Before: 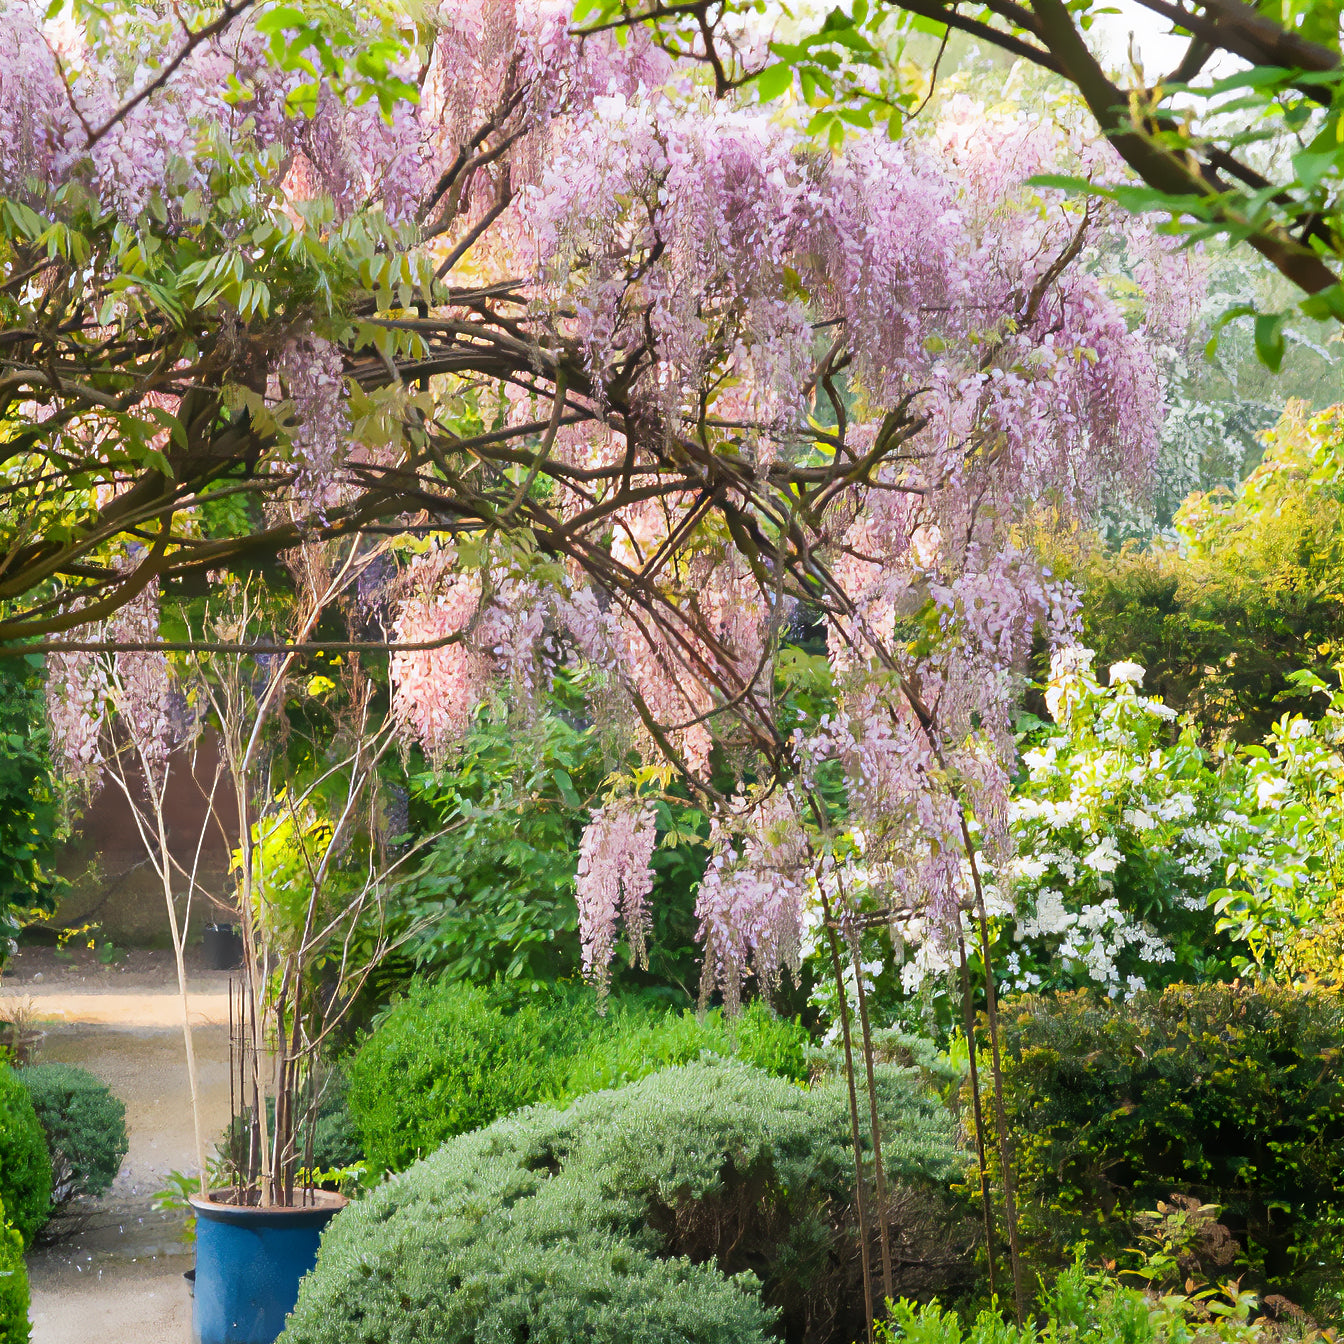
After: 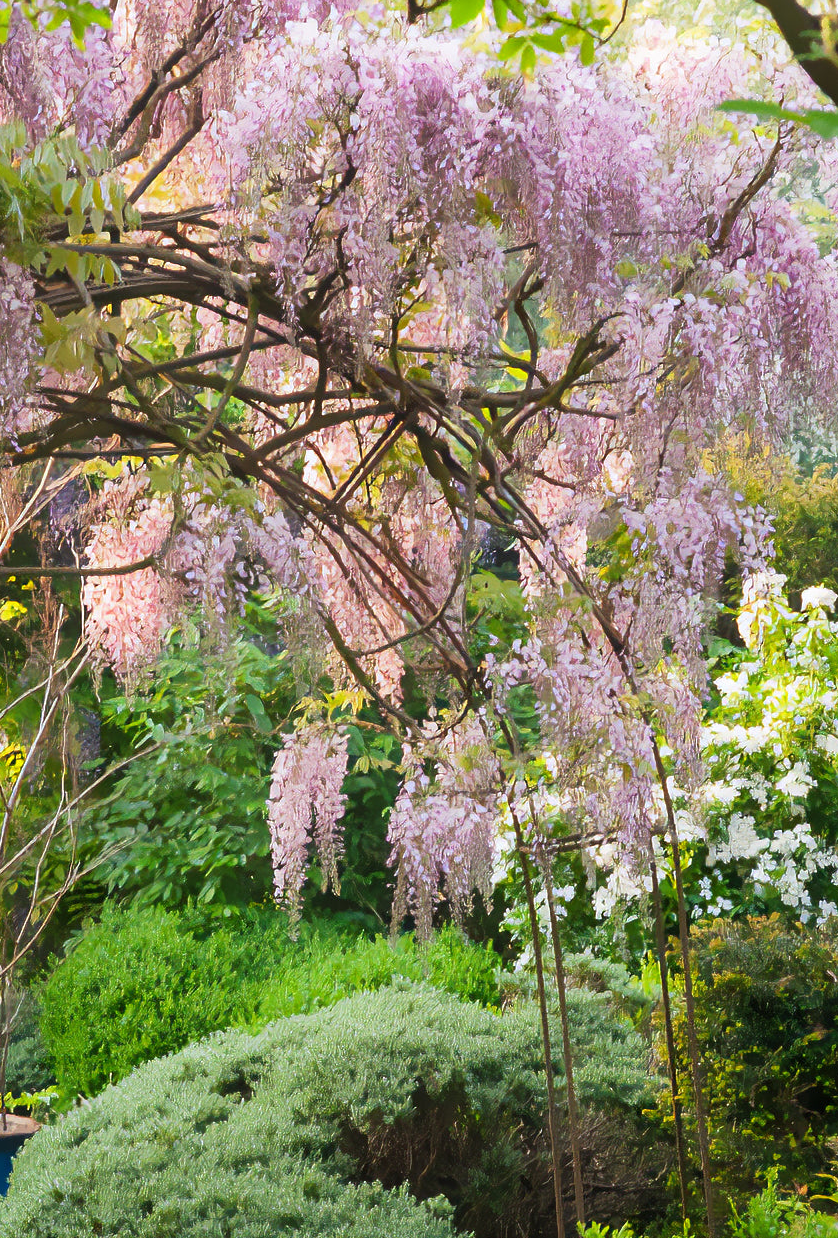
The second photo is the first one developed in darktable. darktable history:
crop and rotate: left 22.918%, top 5.629%, right 14.711%, bottom 2.247%
rotate and perspective: crop left 0, crop top 0
